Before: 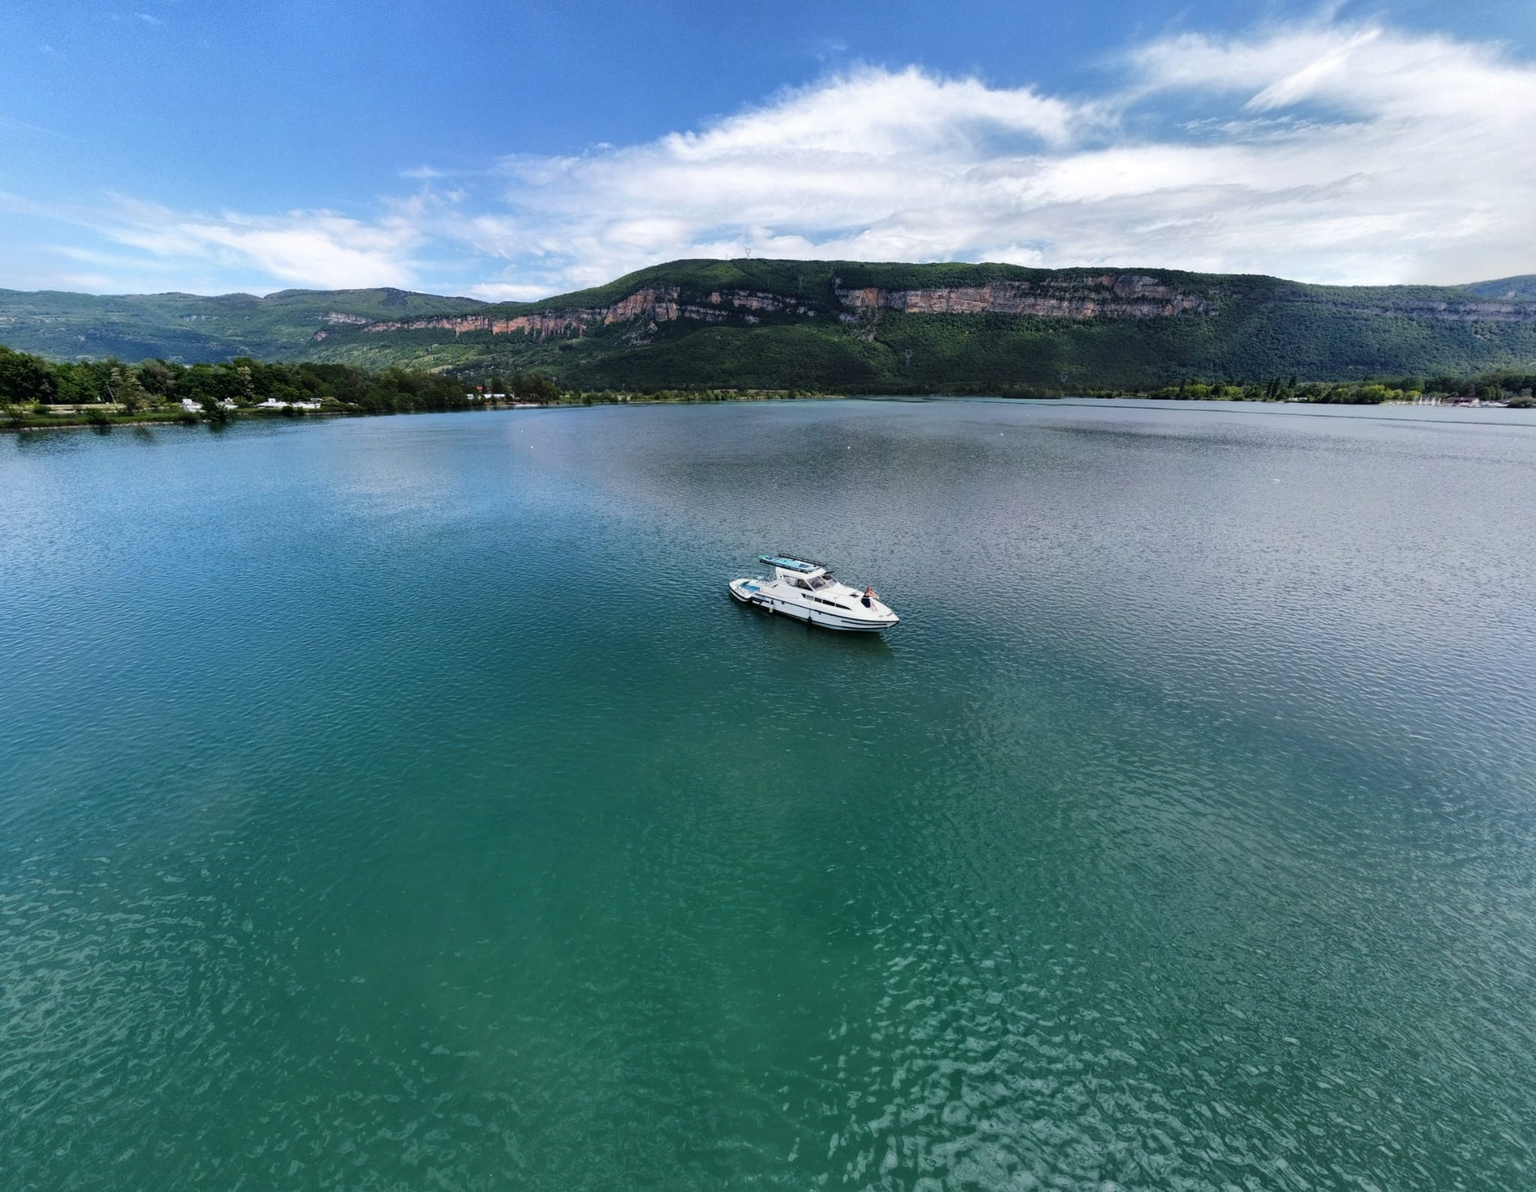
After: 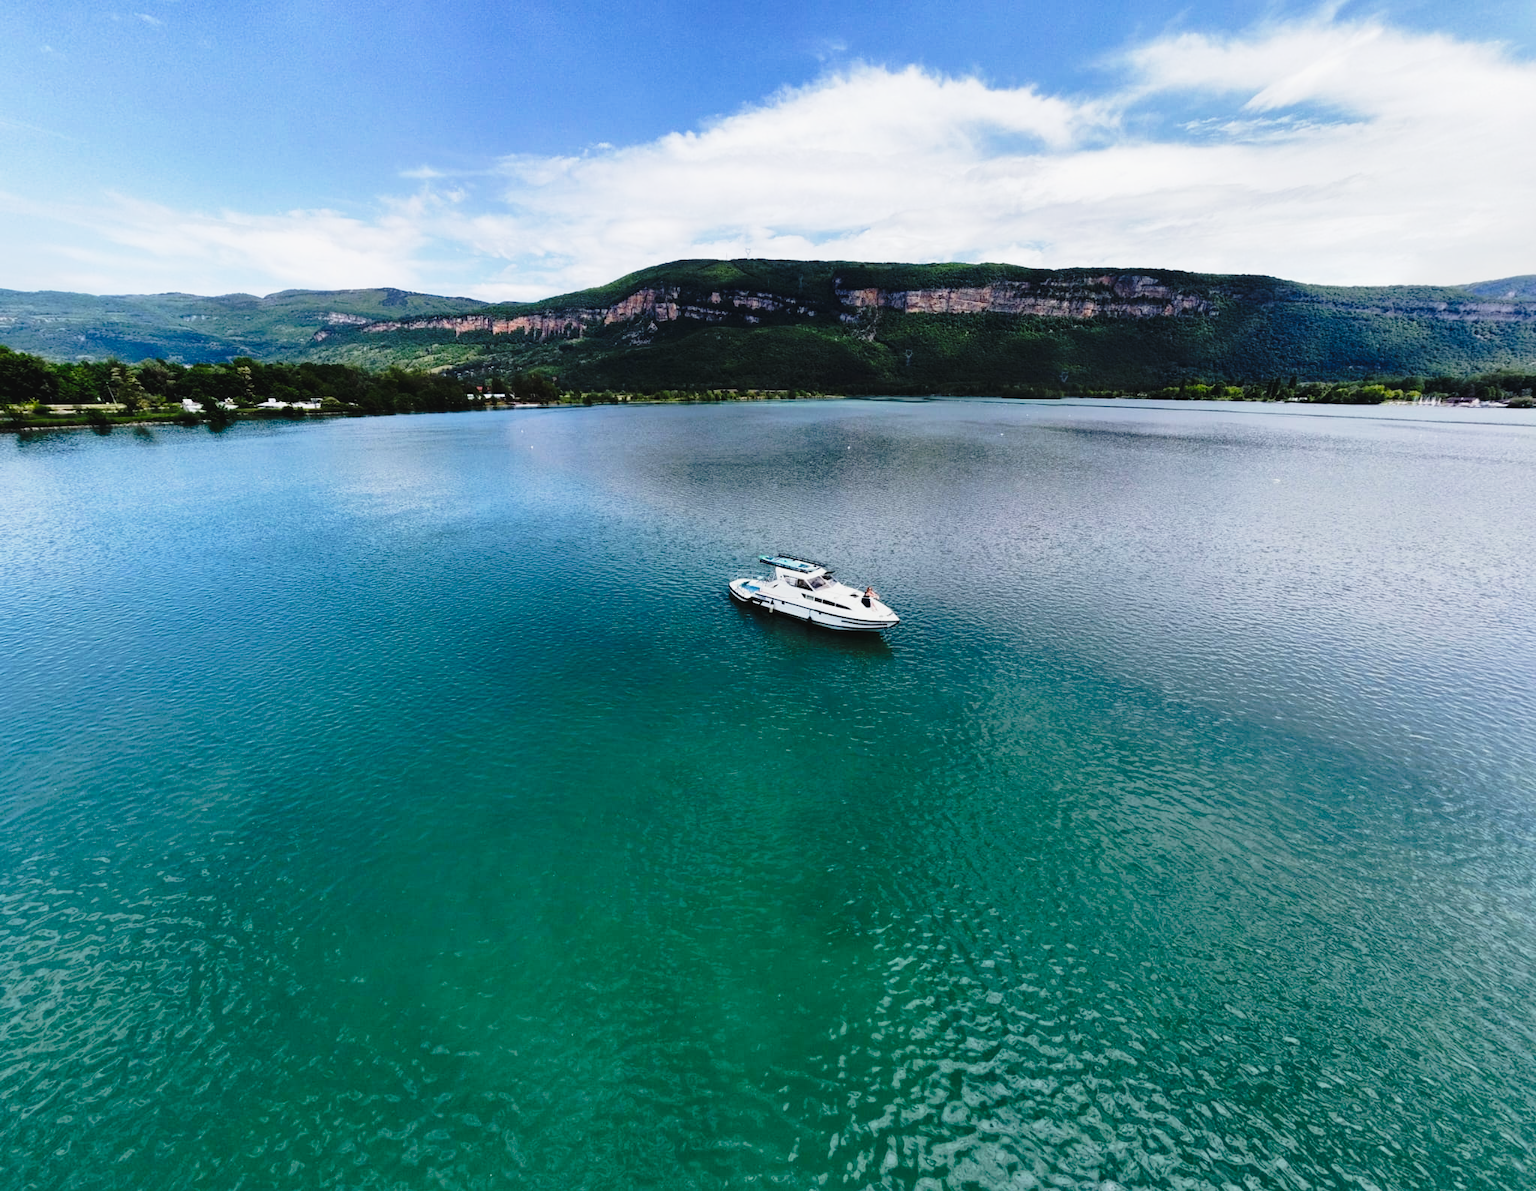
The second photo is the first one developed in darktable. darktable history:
tone curve: curves: ch0 [(0, 0.032) (0.078, 0.052) (0.236, 0.168) (0.43, 0.472) (0.508, 0.566) (0.66, 0.754) (0.79, 0.883) (0.994, 0.974)]; ch1 [(0, 0) (0.161, 0.092) (0.35, 0.33) (0.379, 0.401) (0.456, 0.456) (0.508, 0.501) (0.547, 0.531) (0.573, 0.563) (0.625, 0.602) (0.718, 0.734) (1, 1)]; ch2 [(0, 0) (0.369, 0.427) (0.44, 0.434) (0.502, 0.501) (0.54, 0.537) (0.586, 0.59) (0.621, 0.604) (1, 1)], preserve colors none
